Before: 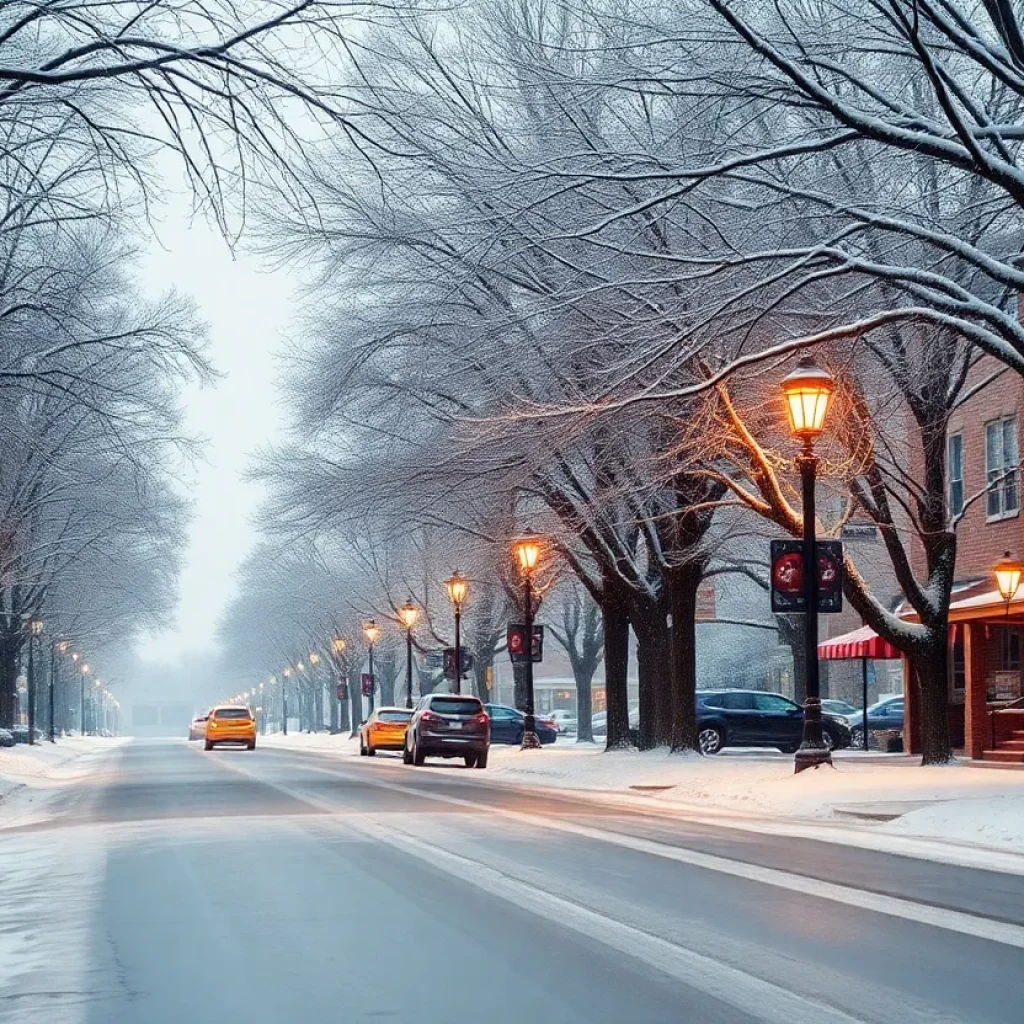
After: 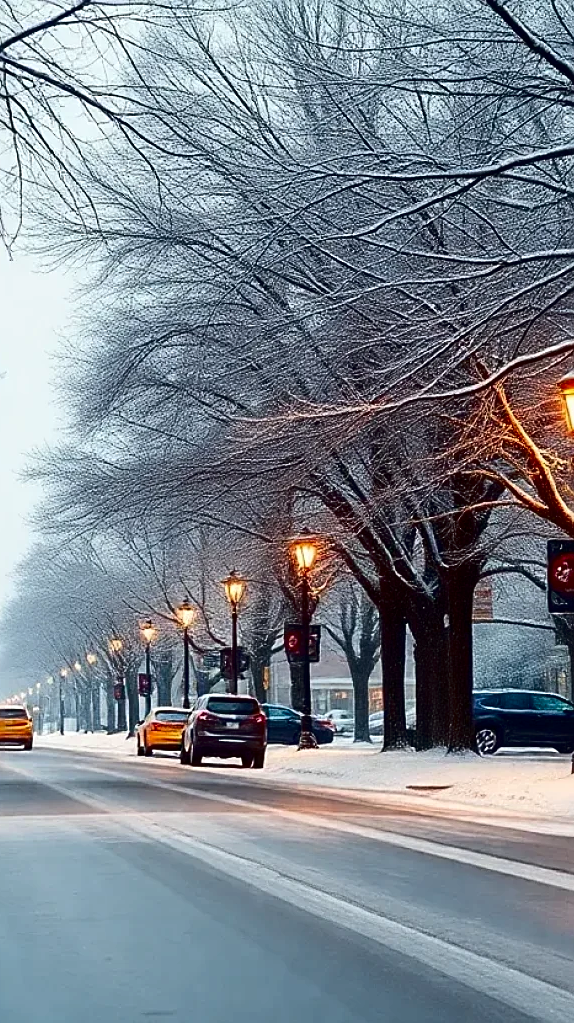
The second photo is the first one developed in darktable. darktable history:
sharpen: on, module defaults
contrast brightness saturation: contrast 0.187, brightness -0.225, saturation 0.113
crop: left 21.823%, right 22.112%, bottom 0.003%
